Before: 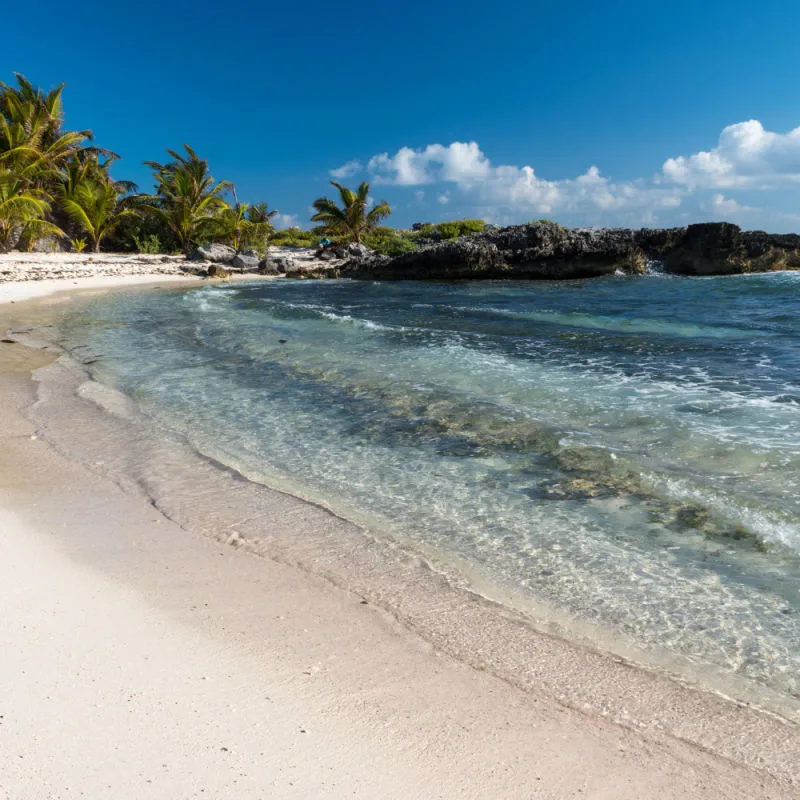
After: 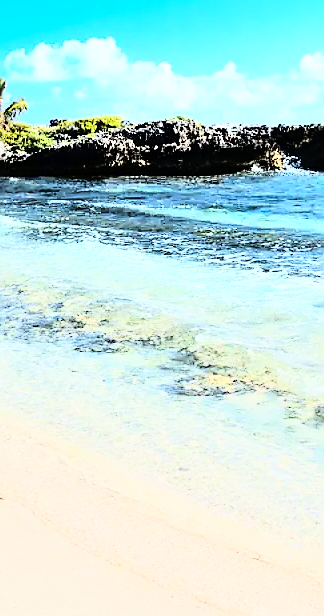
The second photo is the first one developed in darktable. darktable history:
tone equalizer: -7 EV 0.142 EV, -6 EV 0.596 EV, -5 EV 1.17 EV, -4 EV 1.32 EV, -3 EV 1.13 EV, -2 EV 0.6 EV, -1 EV 0.161 EV, edges refinement/feathering 500, mask exposure compensation -1.57 EV, preserve details no
crop: left 45.459%, top 13.038%, right 13.957%, bottom 9.886%
local contrast: highlights 106%, shadows 100%, detail 120%, midtone range 0.2
base curve: curves: ch0 [(0, 0) (0.012, 0.01) (0.073, 0.168) (0.31, 0.711) (0.645, 0.957) (1, 1)]
sharpen: radius 1.358, amount 1.242, threshold 0.772
exposure: exposure -0.213 EV, compensate highlight preservation false
tone curve: curves: ch0 [(0, 0.014) (0.17, 0.099) (0.392, 0.438) (0.725, 0.828) (0.872, 0.918) (1, 0.981)]; ch1 [(0, 0) (0.402, 0.36) (0.489, 0.491) (0.5, 0.503) (0.515, 0.52) (0.545, 0.574) (0.615, 0.662) (0.701, 0.725) (1, 1)]; ch2 [(0, 0) (0.42, 0.458) (0.485, 0.499) (0.503, 0.503) (0.531, 0.542) (0.561, 0.594) (0.644, 0.694) (0.717, 0.753) (1, 0.991)], color space Lab, linked channels, preserve colors none
